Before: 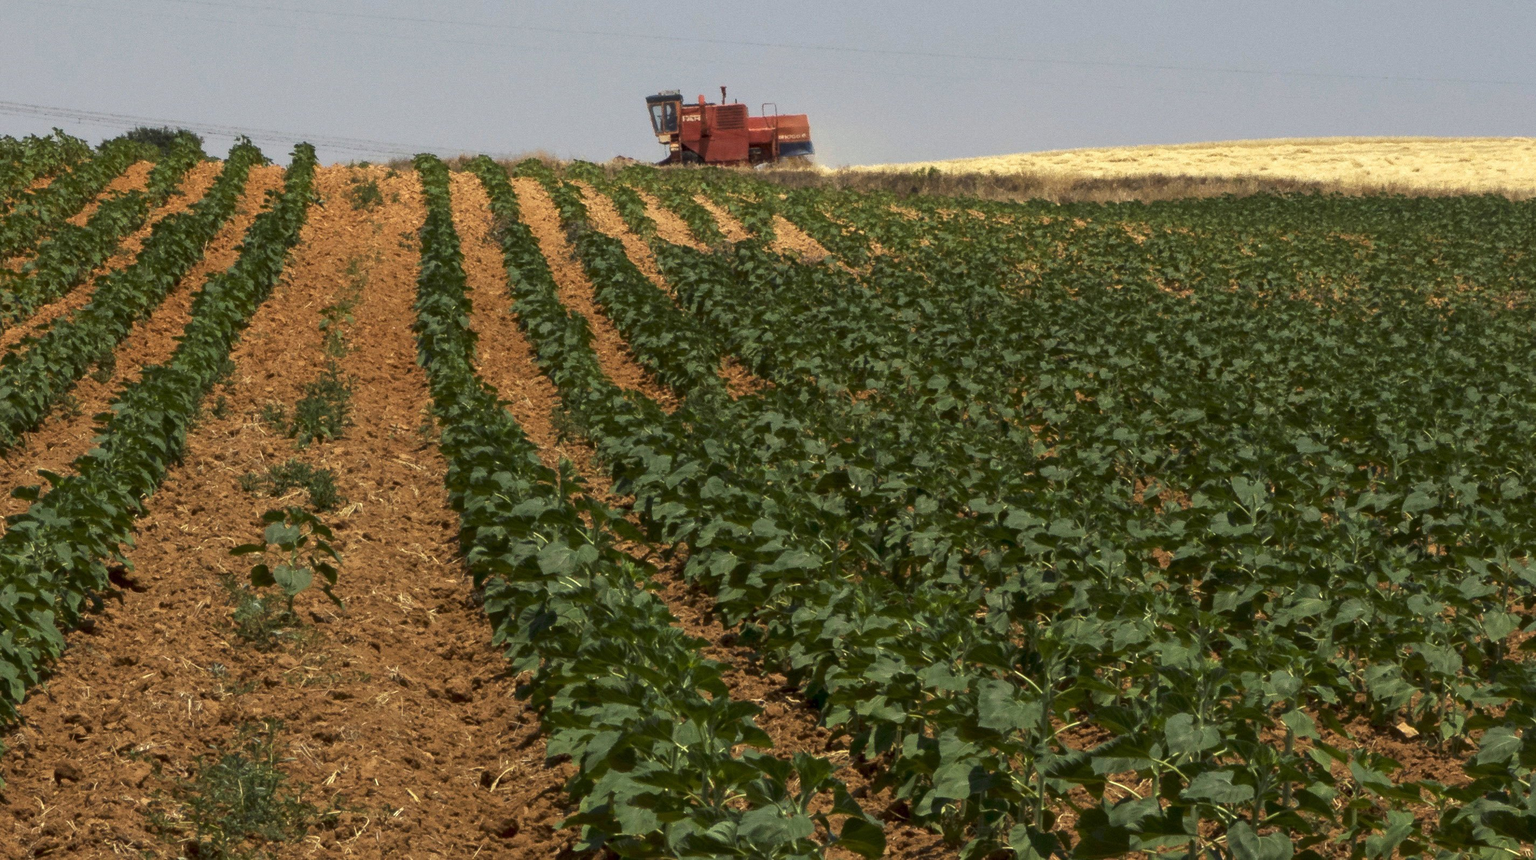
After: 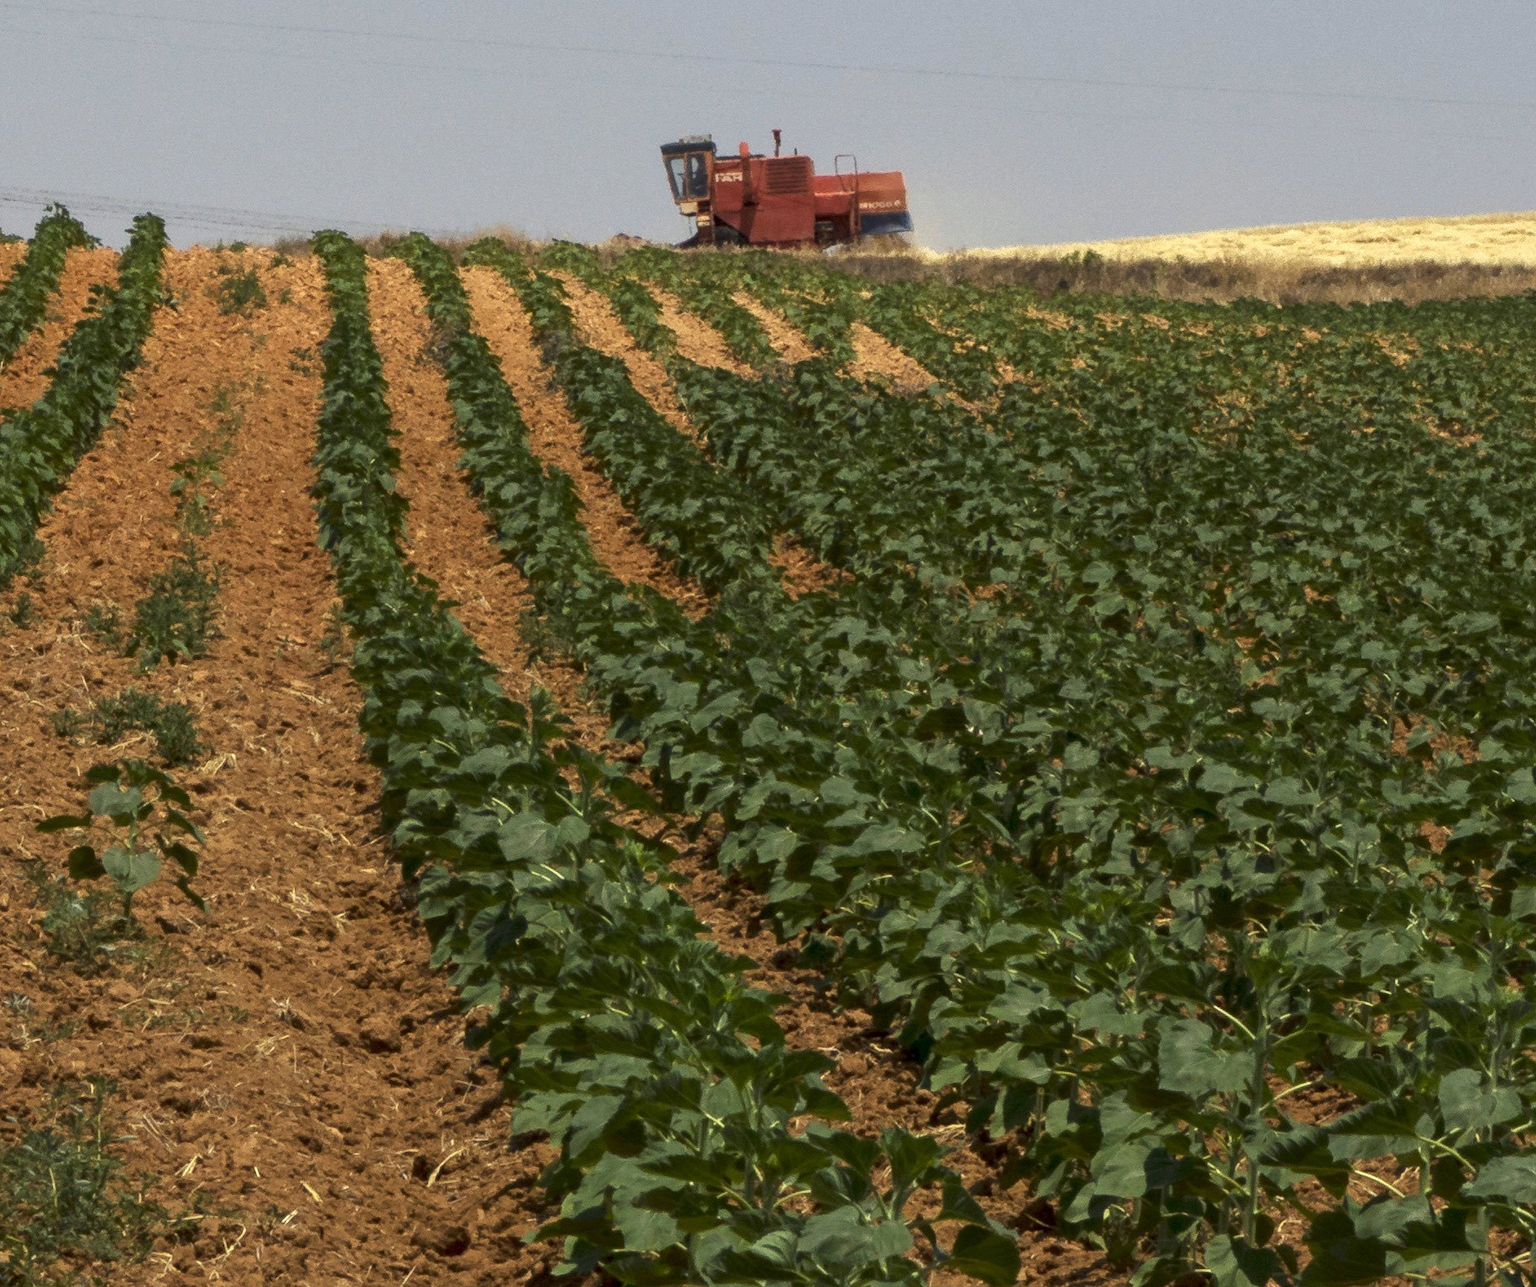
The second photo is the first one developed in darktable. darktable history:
crop and rotate: left 13.386%, right 19.895%
